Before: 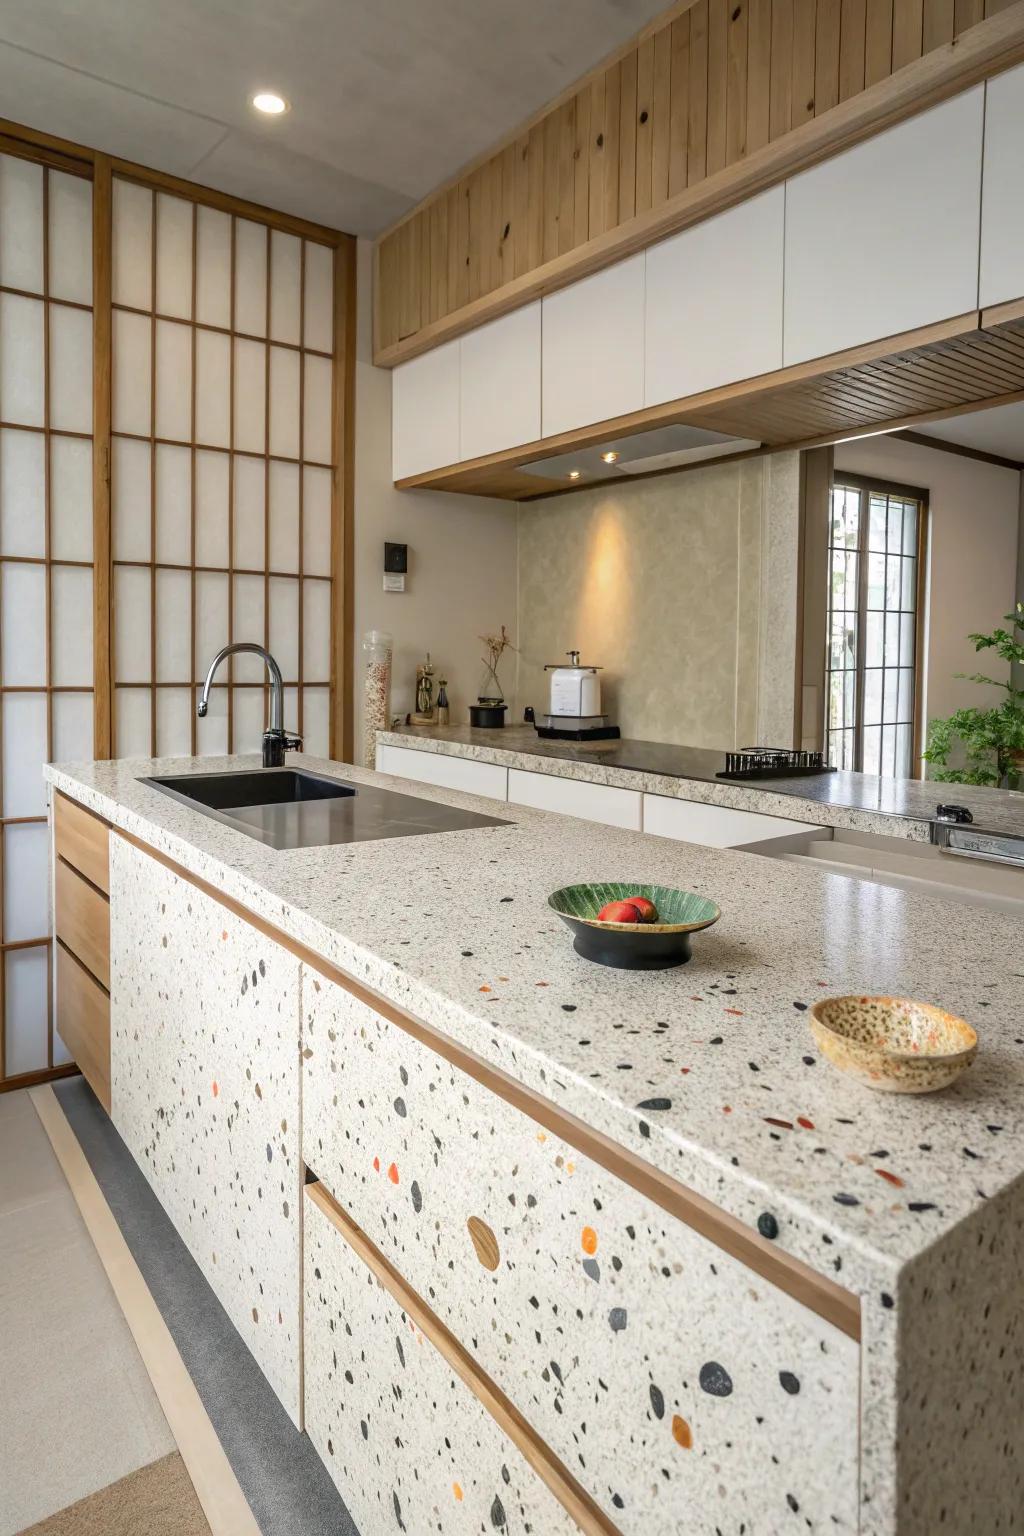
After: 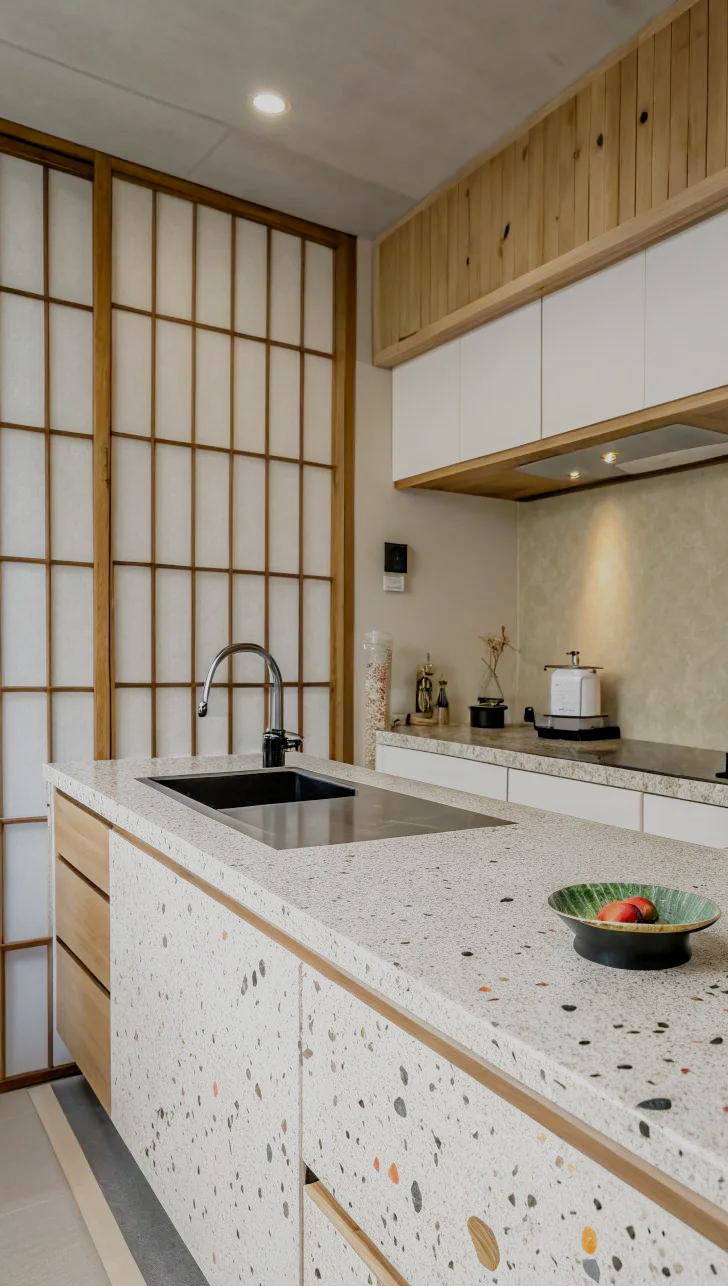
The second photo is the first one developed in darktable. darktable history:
crop: right 28.876%, bottom 16.228%
filmic rgb: black relative exposure -7.65 EV, white relative exposure 4.56 EV, hardness 3.61, contrast 0.999, preserve chrominance no, color science v4 (2020), contrast in shadows soft
